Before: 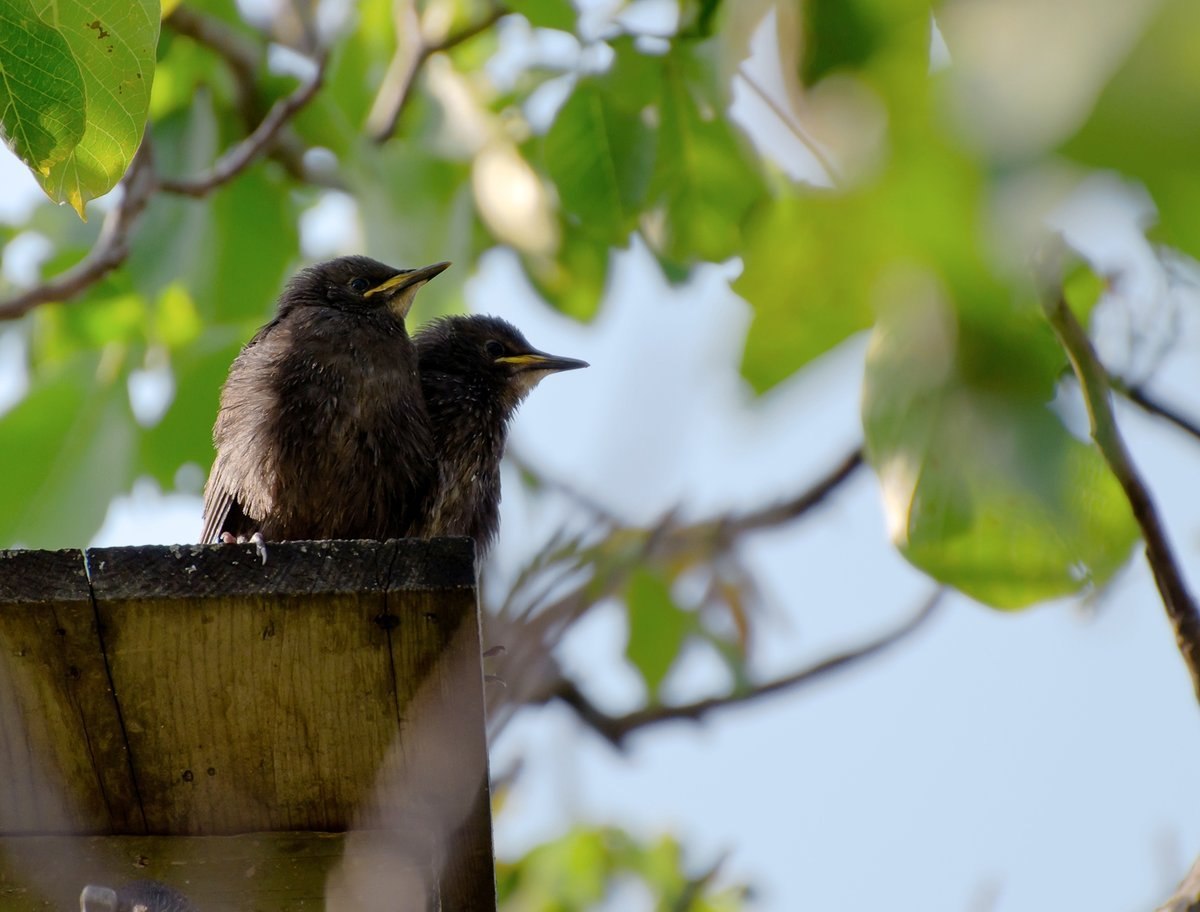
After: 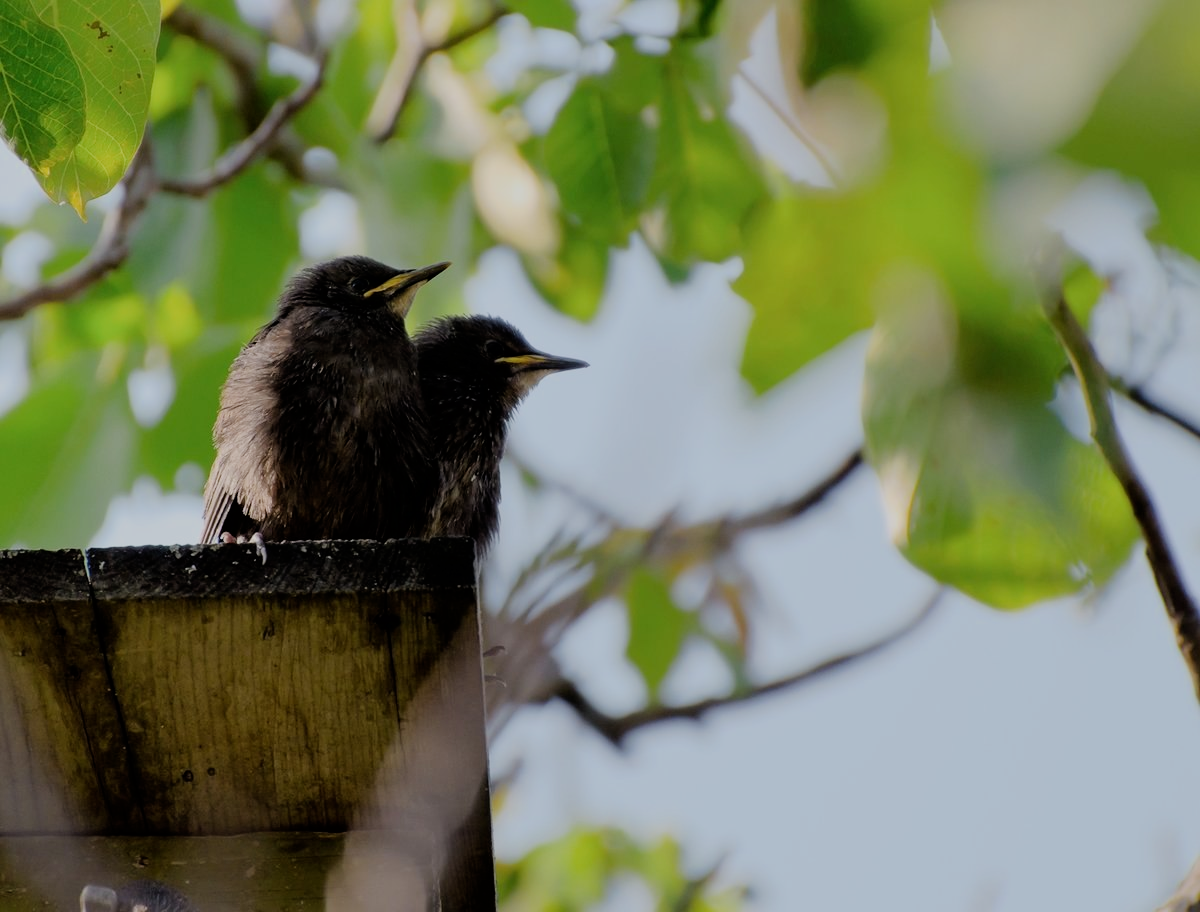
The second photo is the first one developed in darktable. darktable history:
filmic rgb: black relative exposure -7.18 EV, white relative exposure 5.35 EV, threshold 2.98 EV, hardness 3.02, enable highlight reconstruction true
